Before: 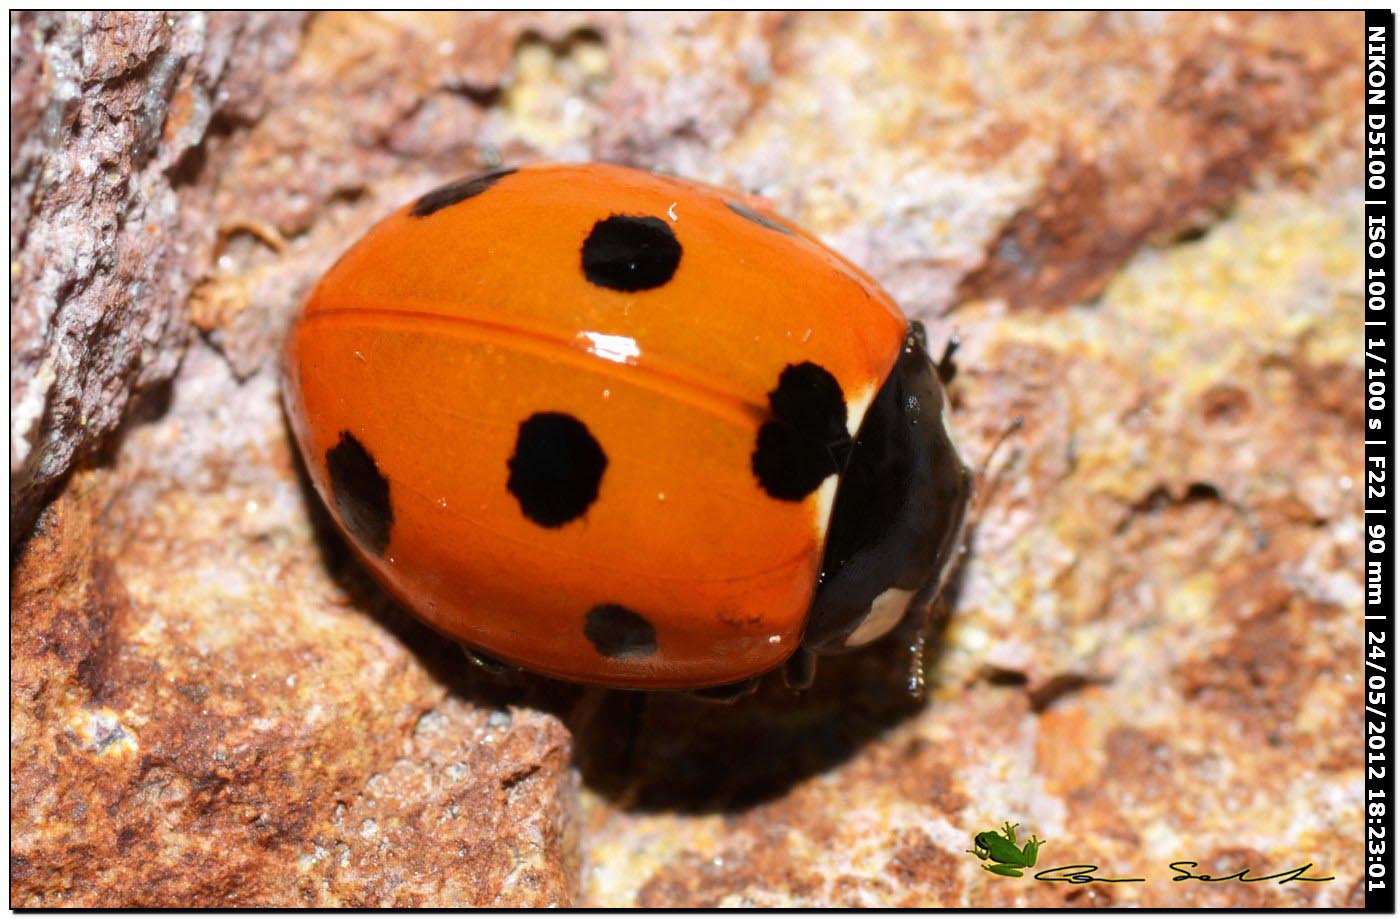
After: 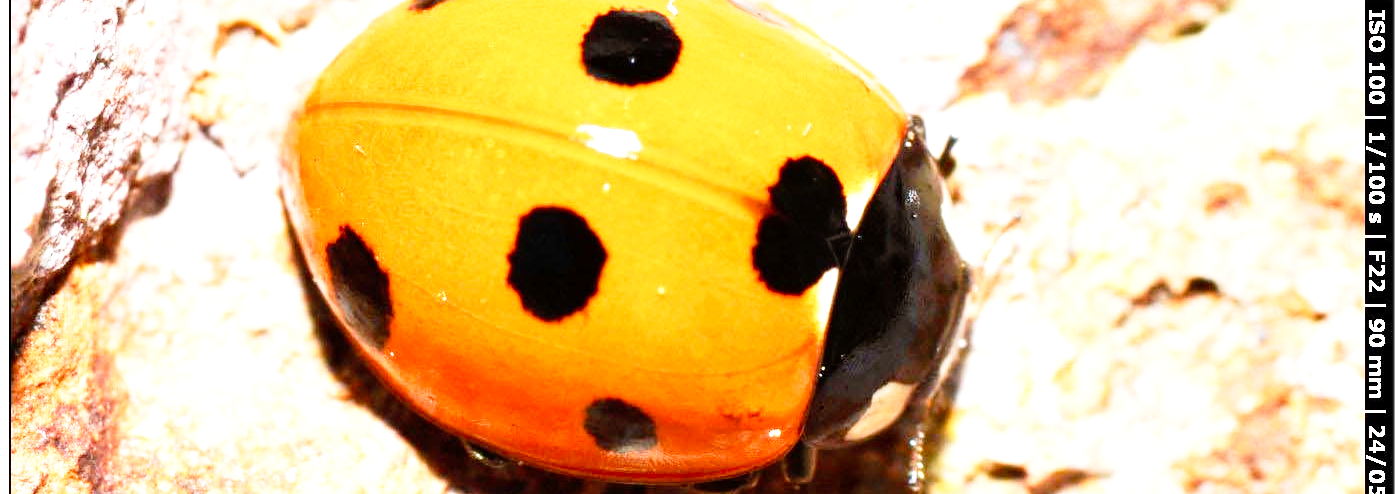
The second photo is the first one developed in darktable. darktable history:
local contrast: highlights 100%, shadows 100%, detail 120%, midtone range 0.2
base curve: curves: ch0 [(0, 0) (0.012, 0.01) (0.073, 0.168) (0.31, 0.711) (0.645, 0.957) (1, 1)], preserve colors none
exposure: black level correction 0, exposure 0.949 EV, compensate highlight preservation false
crop and rotate: top 22.612%, bottom 23.57%
